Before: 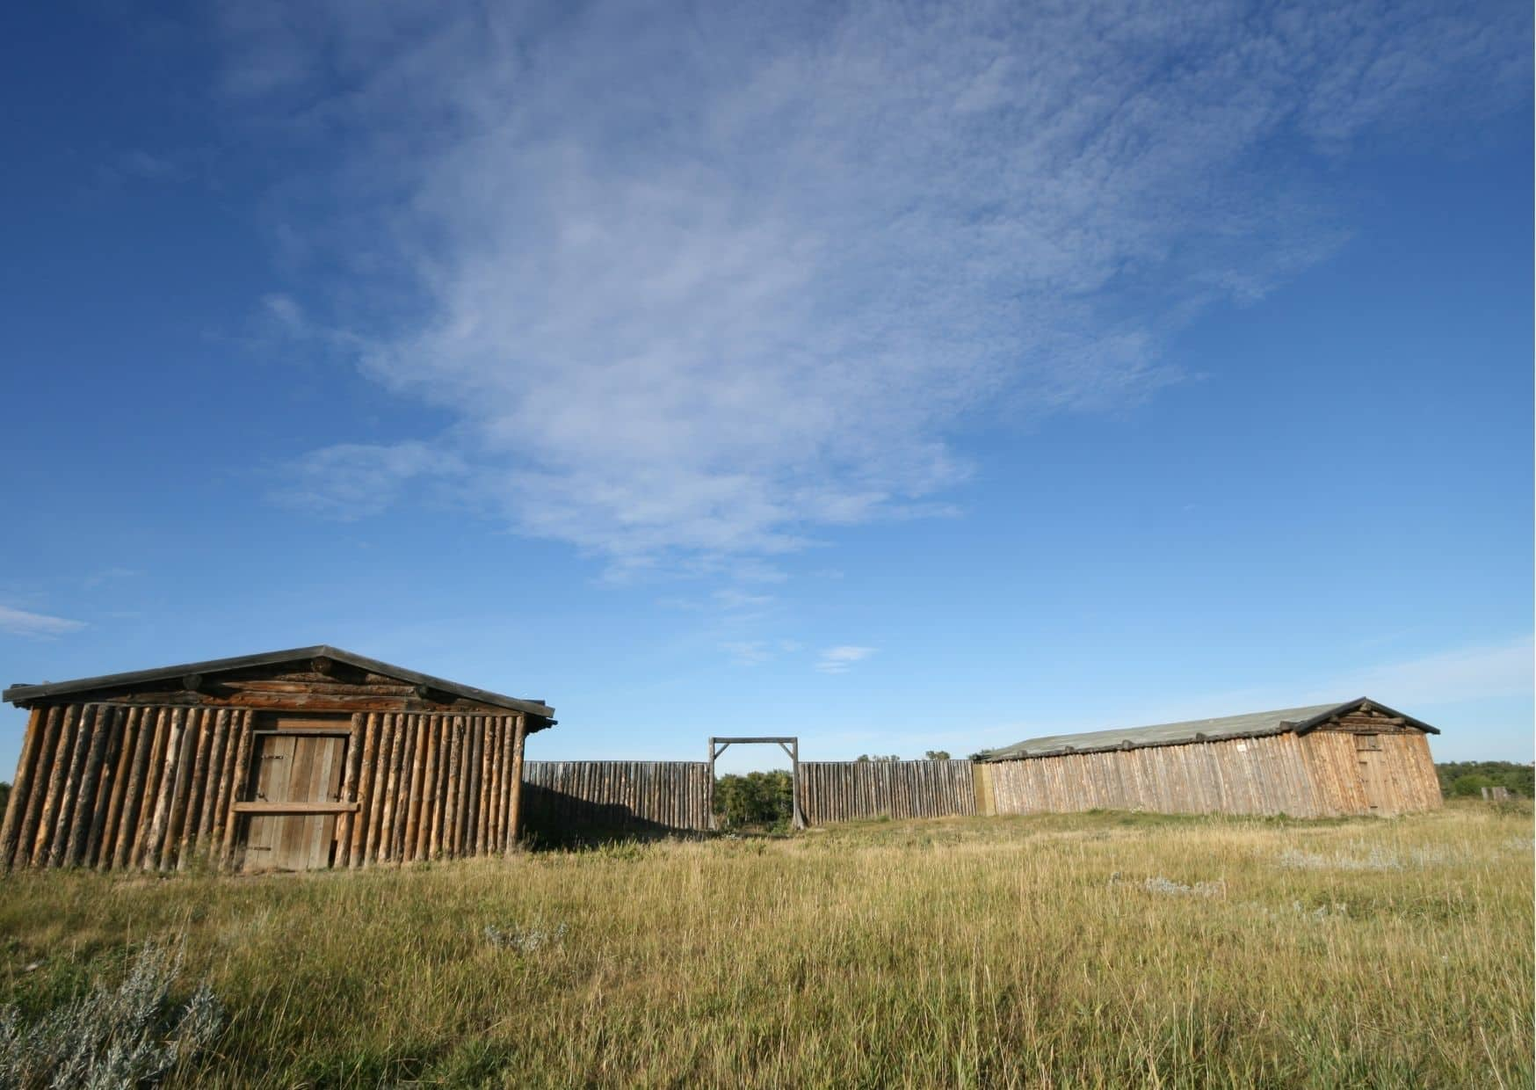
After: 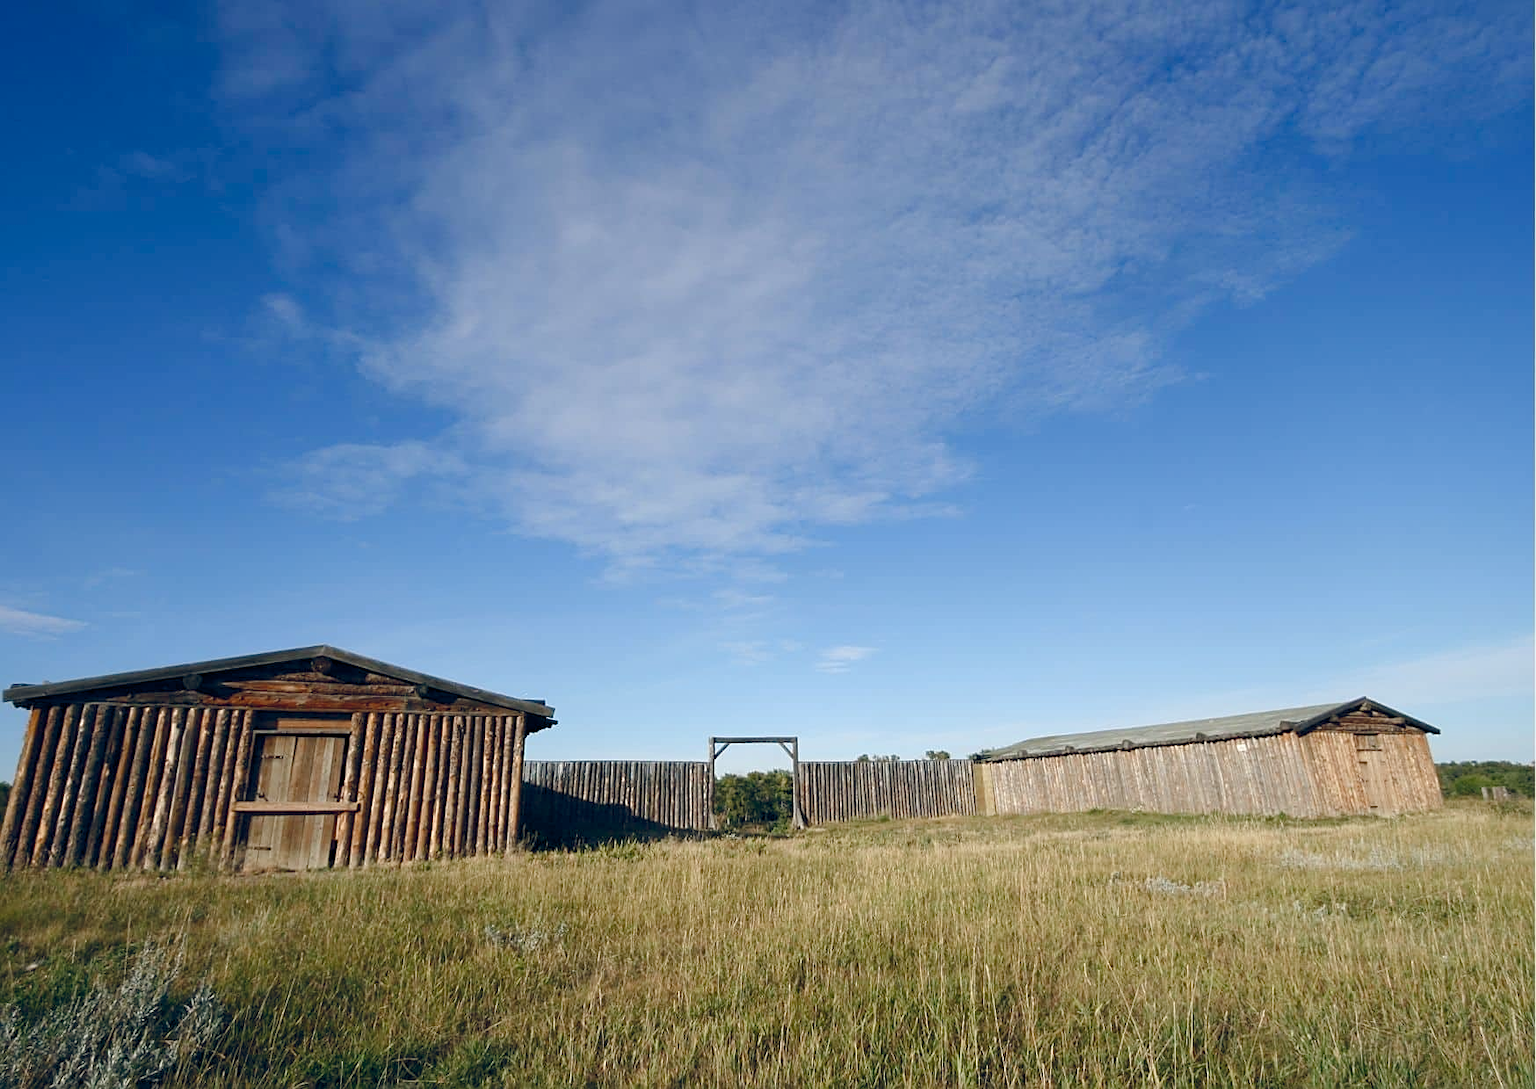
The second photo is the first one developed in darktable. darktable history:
sharpen: on, module defaults
color balance rgb: global offset › chroma 0.147%, global offset › hue 253.51°, perceptual saturation grading › global saturation 20%, perceptual saturation grading › highlights -49.921%, perceptual saturation grading › shadows 24.4%, perceptual brilliance grading › global brilliance 2.19%, perceptual brilliance grading › highlights -3.648%, global vibrance 20%
